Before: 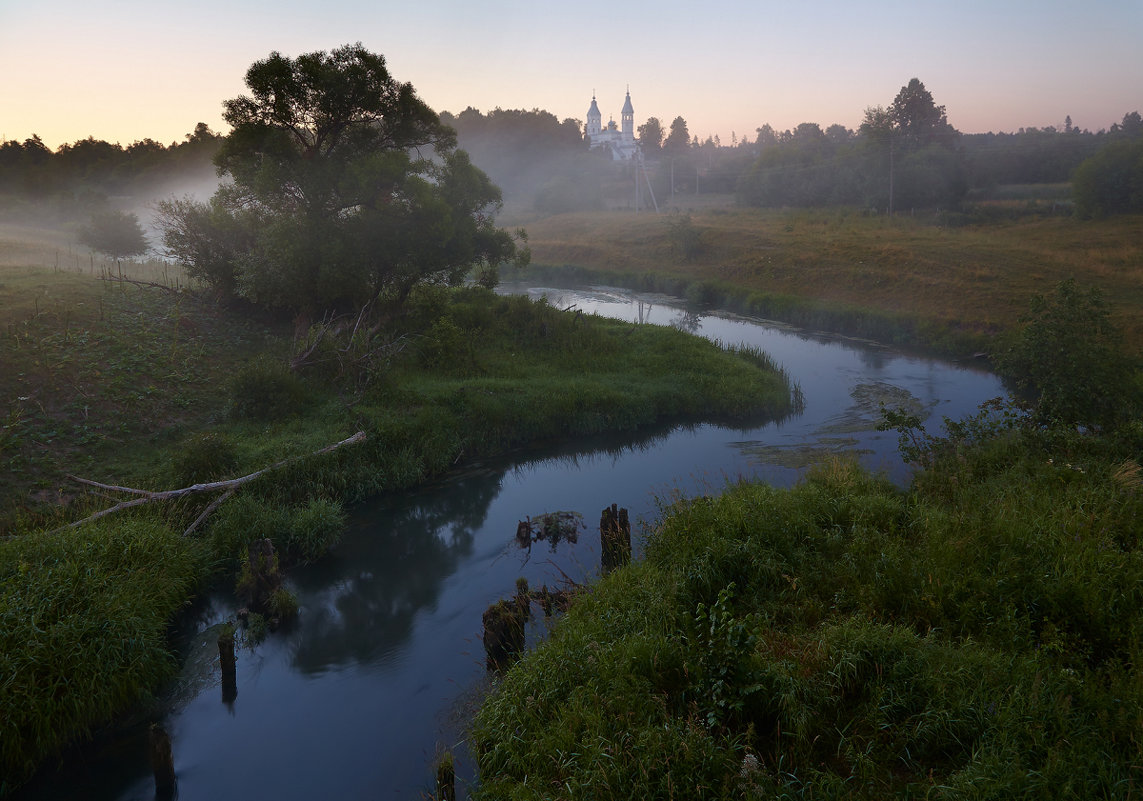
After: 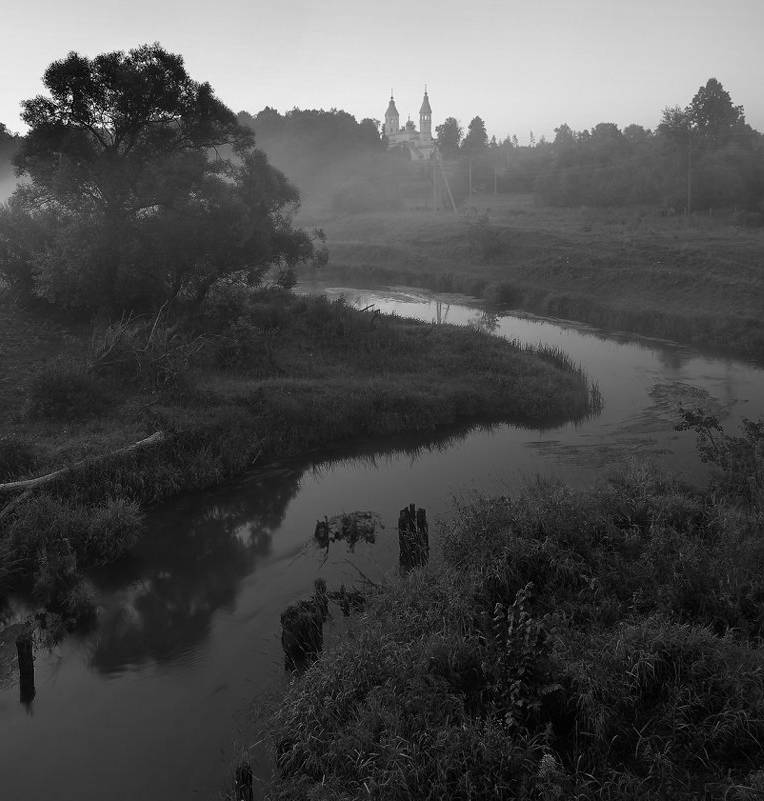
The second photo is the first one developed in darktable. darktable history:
crop and rotate: left 17.732%, right 15.423%
monochrome: a 2.21, b -1.33, size 2.2
color correction: highlights a* 19.5, highlights b* -11.53, saturation 1.69
color balance rgb: perceptual saturation grading › global saturation 20%, perceptual saturation grading › highlights -25%, perceptual saturation grading › shadows 50%
